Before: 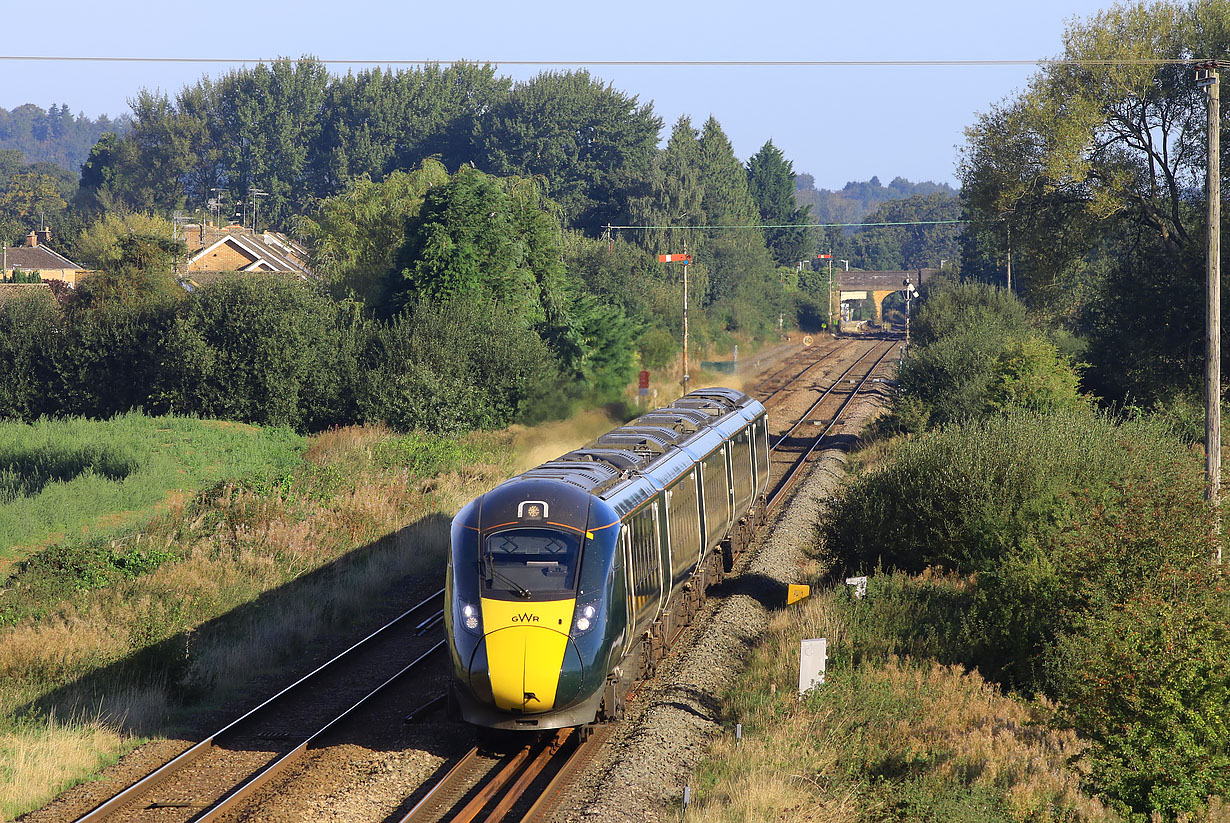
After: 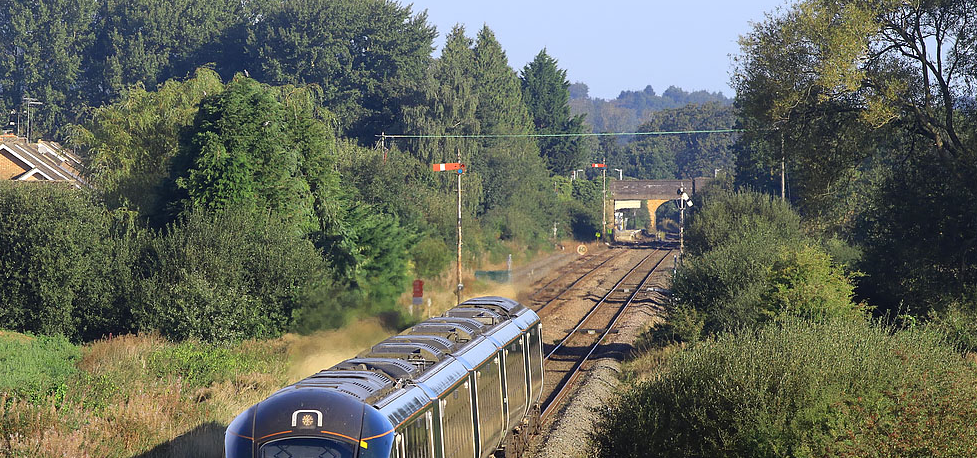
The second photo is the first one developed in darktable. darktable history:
crop: left 18.38%, top 11.092%, right 2.134%, bottom 33.217%
shadows and highlights: shadows -10, white point adjustment 1.5, highlights 10
